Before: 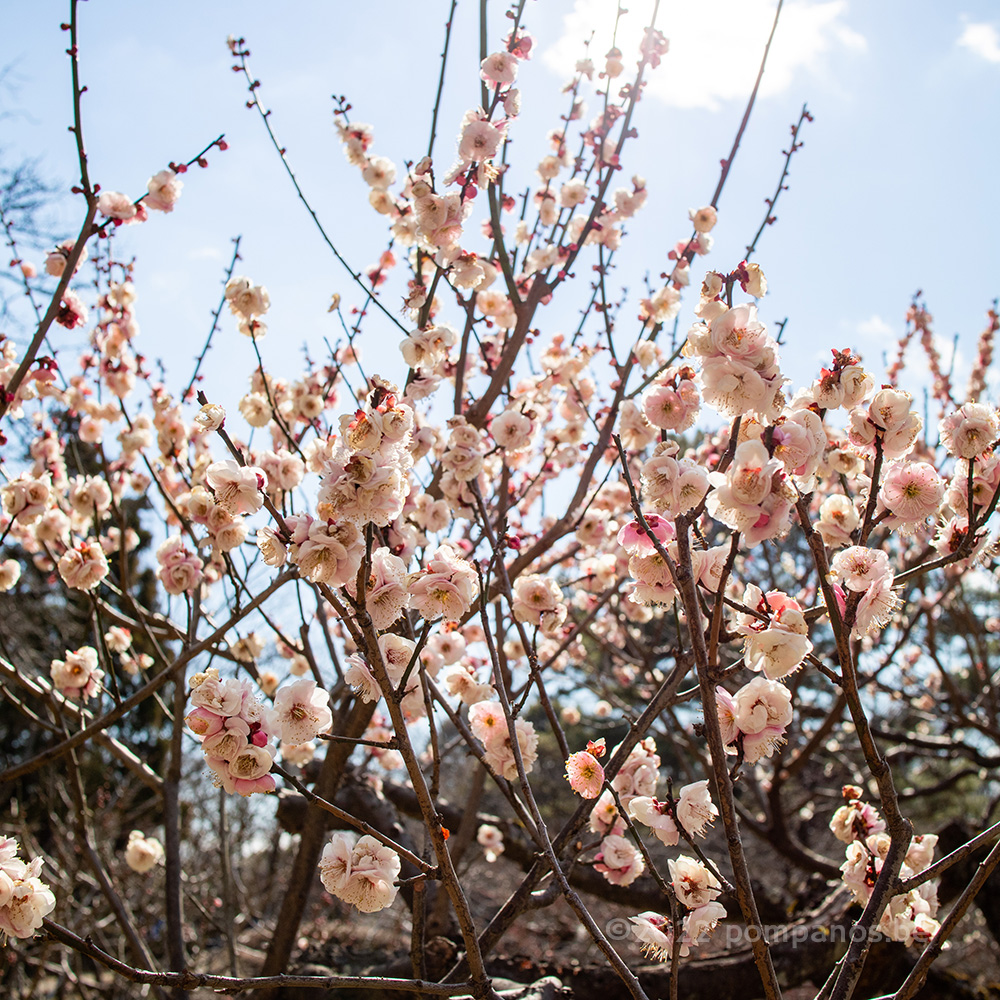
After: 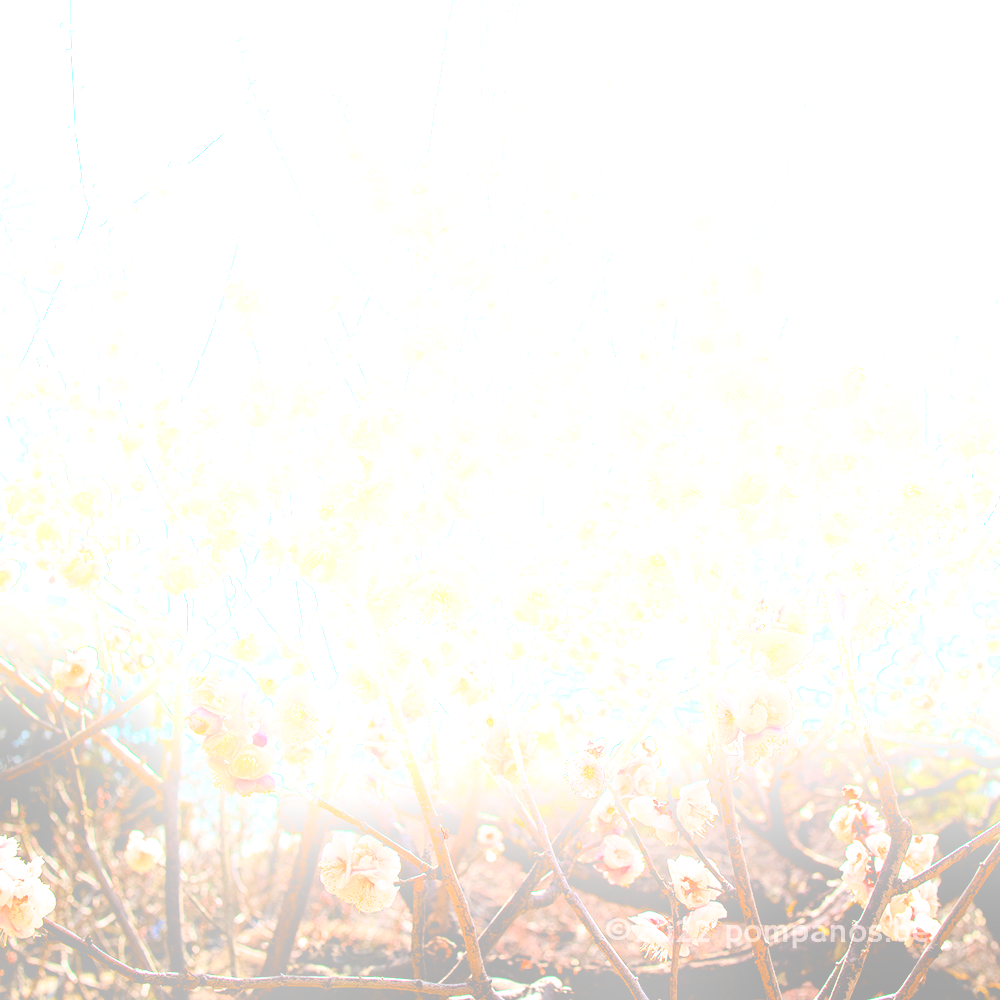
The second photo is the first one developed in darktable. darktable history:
filmic rgb: black relative exposure -5.42 EV, white relative exposure 2.85 EV, dynamic range scaling -37.73%, hardness 4, contrast 1.605, highlights saturation mix -0.93%
exposure: black level correction 0.001, exposure 1.129 EV, compensate exposure bias true, compensate highlight preservation false
bloom: size 25%, threshold 5%, strength 90%
